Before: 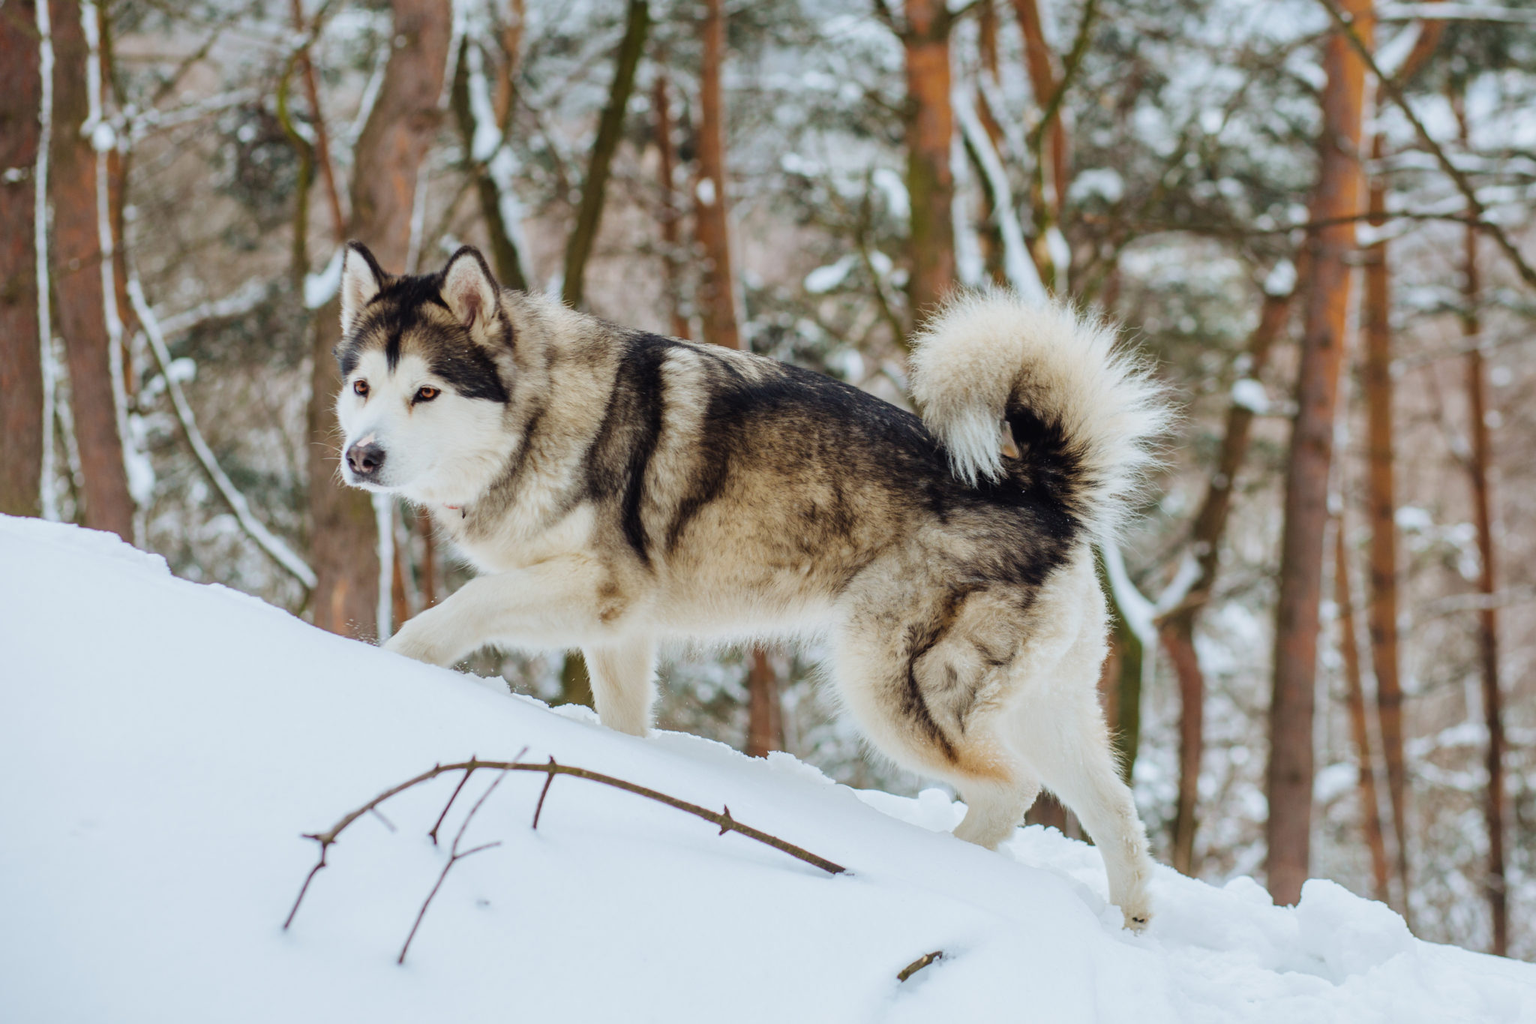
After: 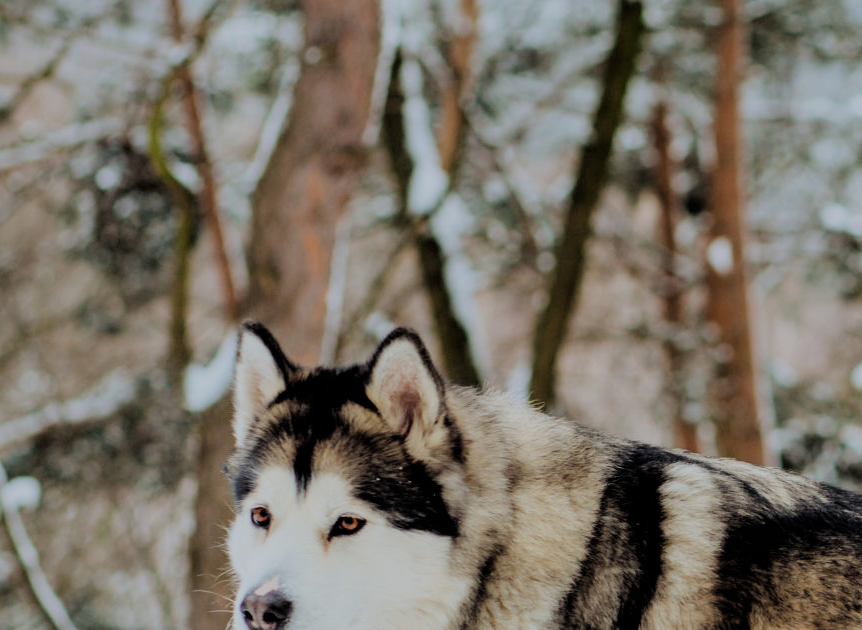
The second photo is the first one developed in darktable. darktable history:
crop and rotate: left 10.831%, top 0.07%, right 47.077%, bottom 53.728%
tone equalizer: -7 EV 0.185 EV, -6 EV 0.142 EV, -5 EV 0.07 EV, -4 EV 0.049 EV, -2 EV -0.028 EV, -1 EV -0.044 EV, +0 EV -0.059 EV
shadows and highlights: highlights color adjustment 77.96%, soften with gaussian
color correction: highlights b* -0.022
filmic rgb: black relative exposure -4.29 EV, white relative exposure 4.56 EV, threshold 2.97 EV, hardness 2.37, contrast 1.056, color science v6 (2022), enable highlight reconstruction true
